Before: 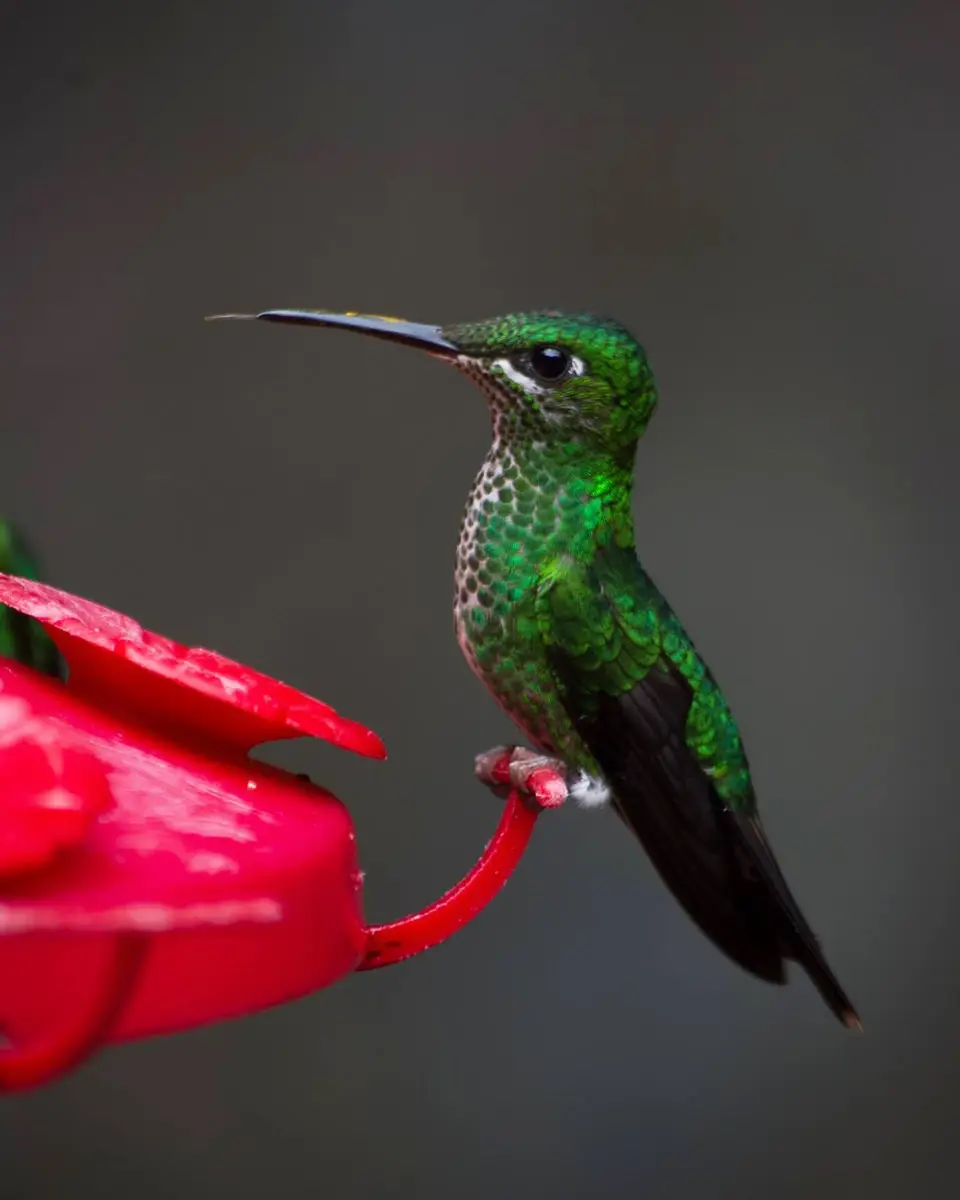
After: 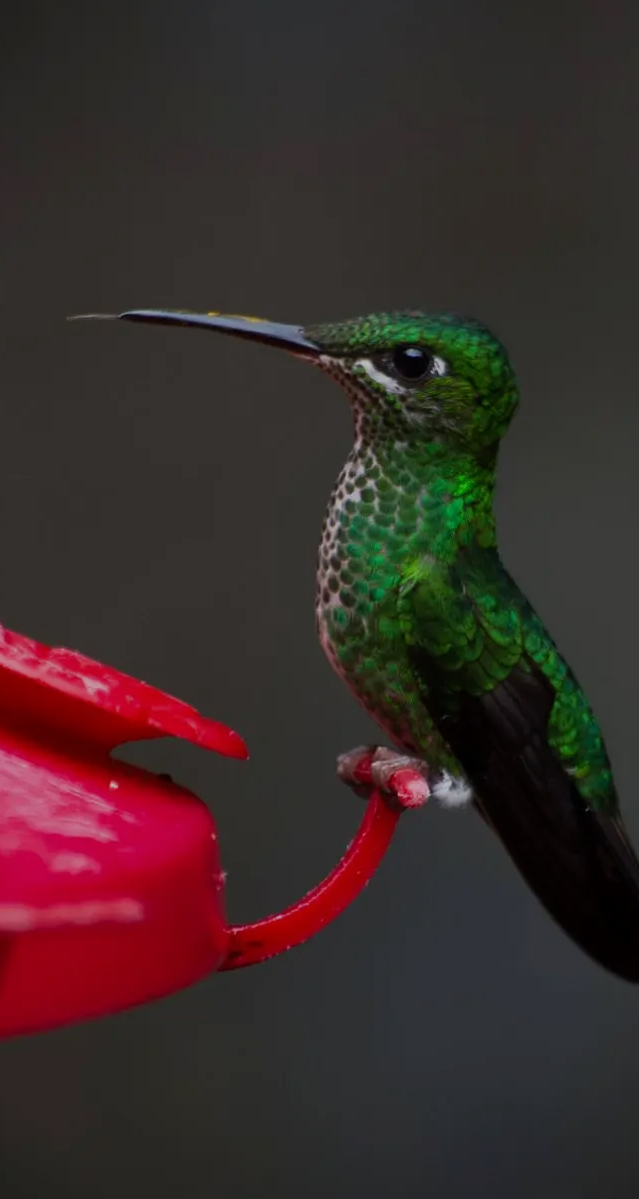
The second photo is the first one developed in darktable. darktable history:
exposure: black level correction 0, exposure -0.766 EV, compensate highlight preservation false
crop and rotate: left 14.436%, right 18.898%
